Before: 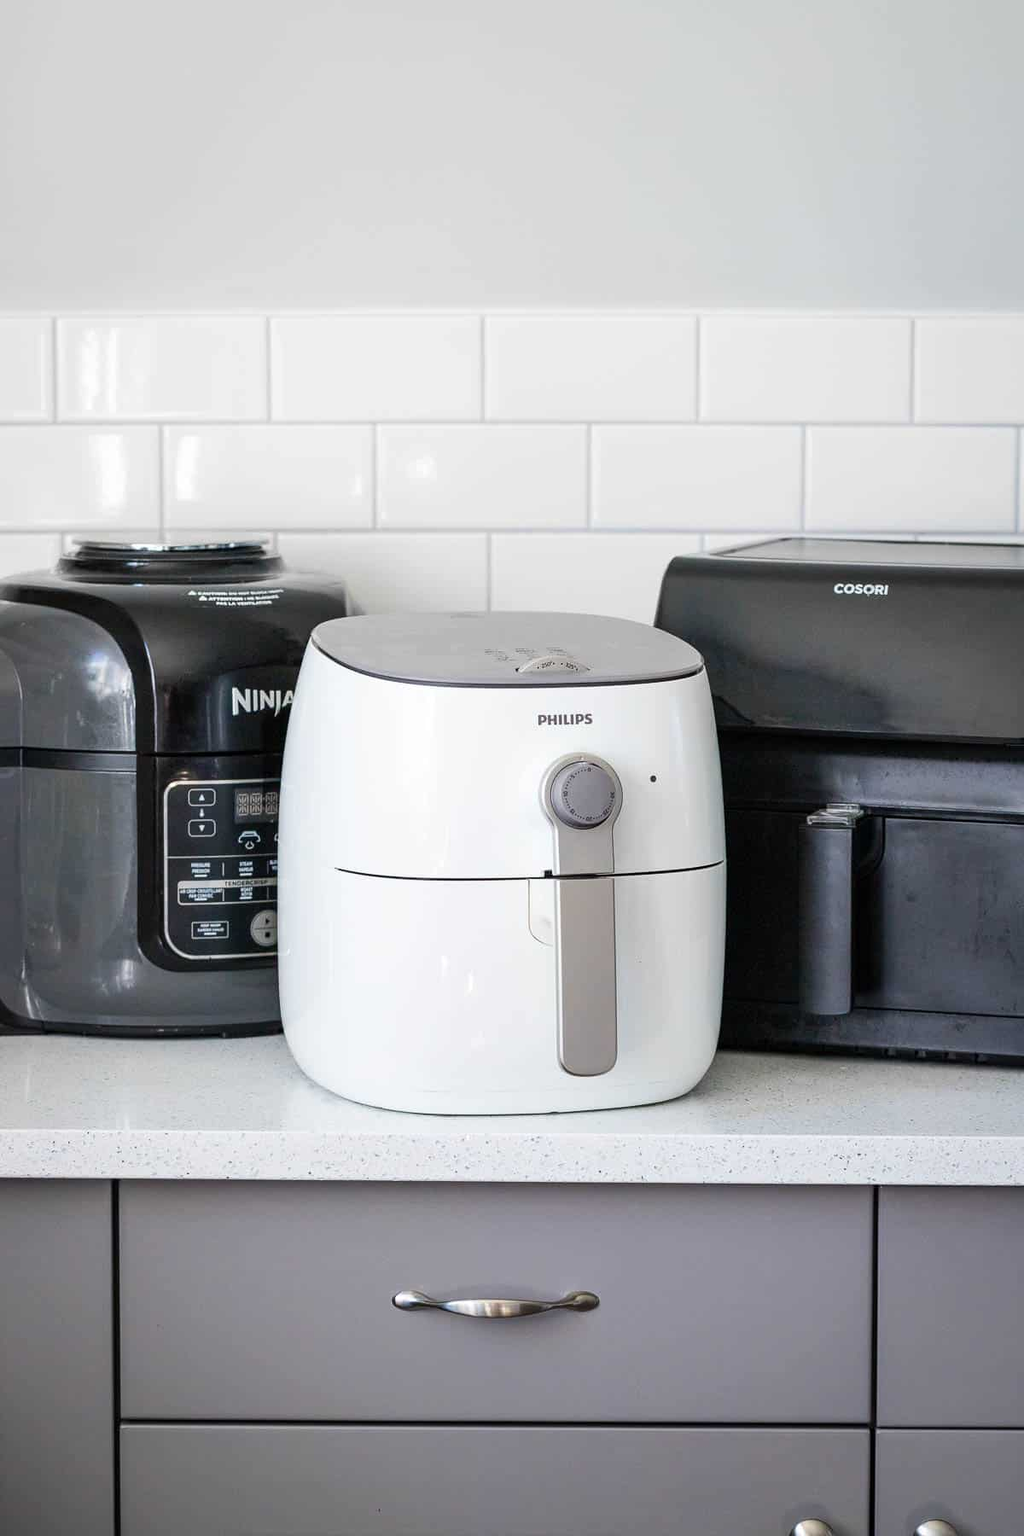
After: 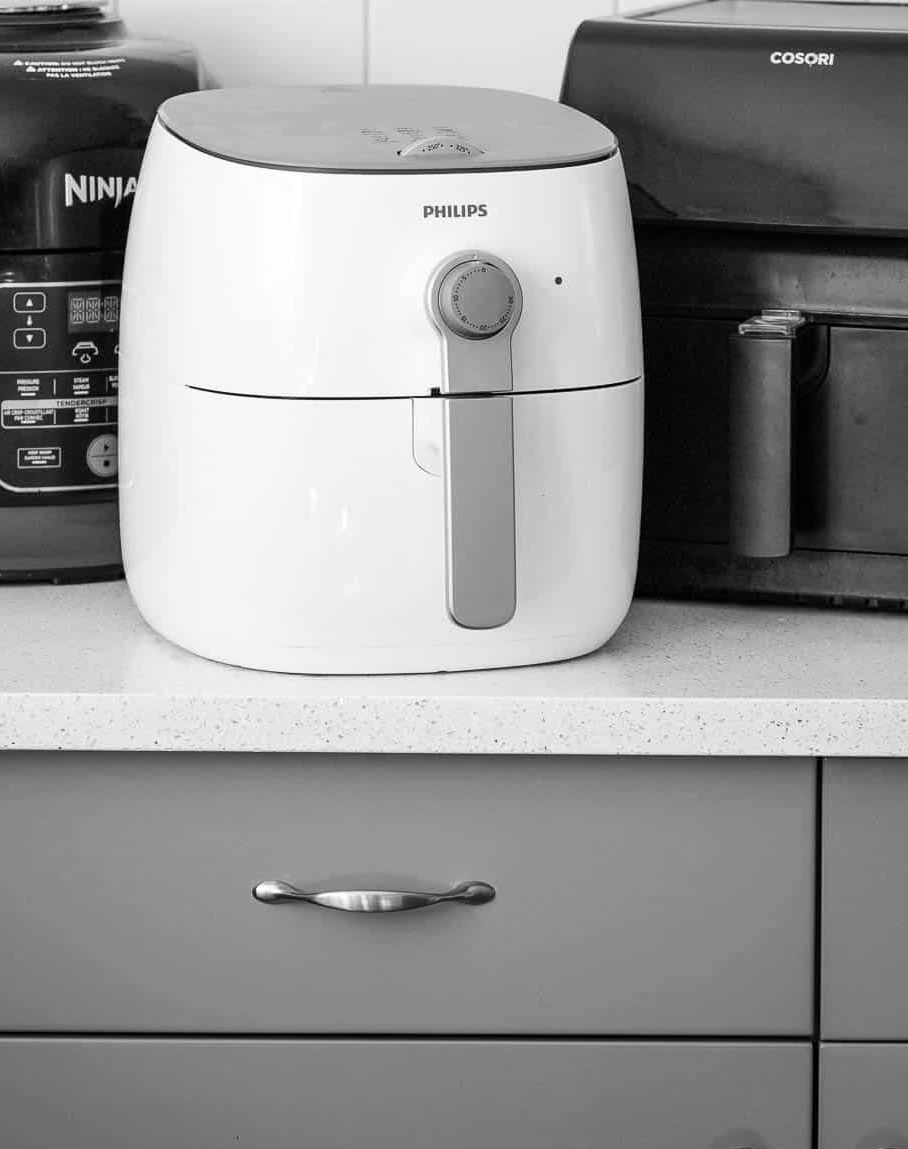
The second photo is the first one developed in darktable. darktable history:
color zones: curves: ch1 [(0.235, 0.558) (0.75, 0.5)]; ch2 [(0.25, 0.462) (0.749, 0.457)], mix 25.94%
crop and rotate: left 17.299%, top 35.115%, right 7.015%, bottom 1.024%
monochrome: a -4.13, b 5.16, size 1
